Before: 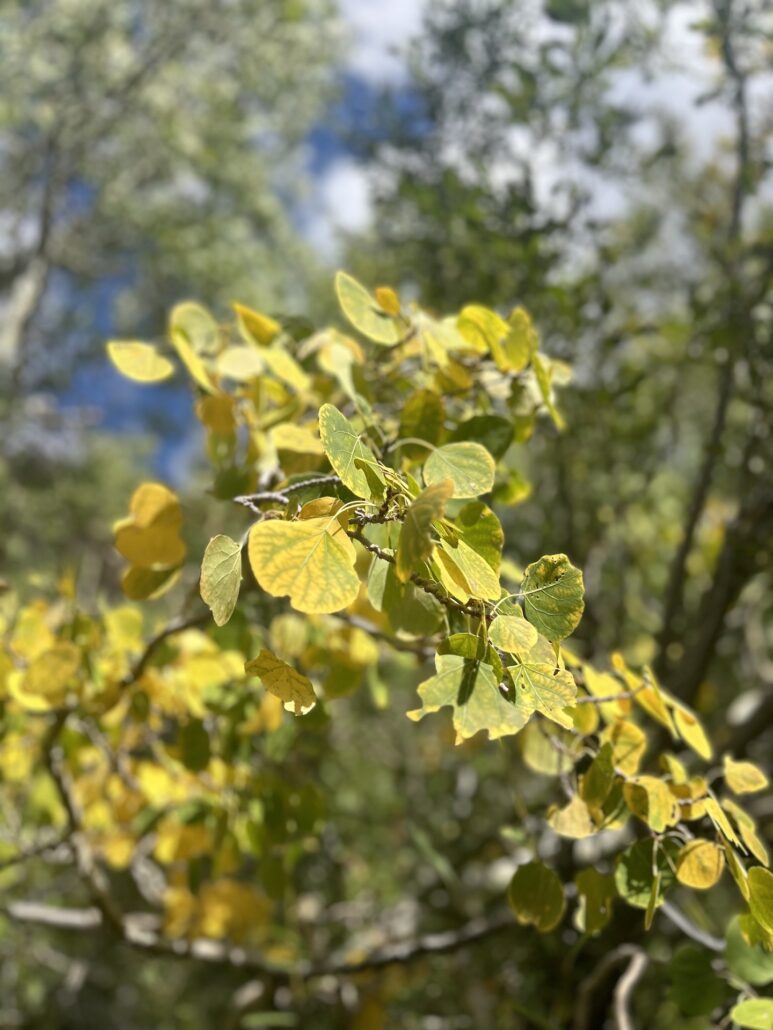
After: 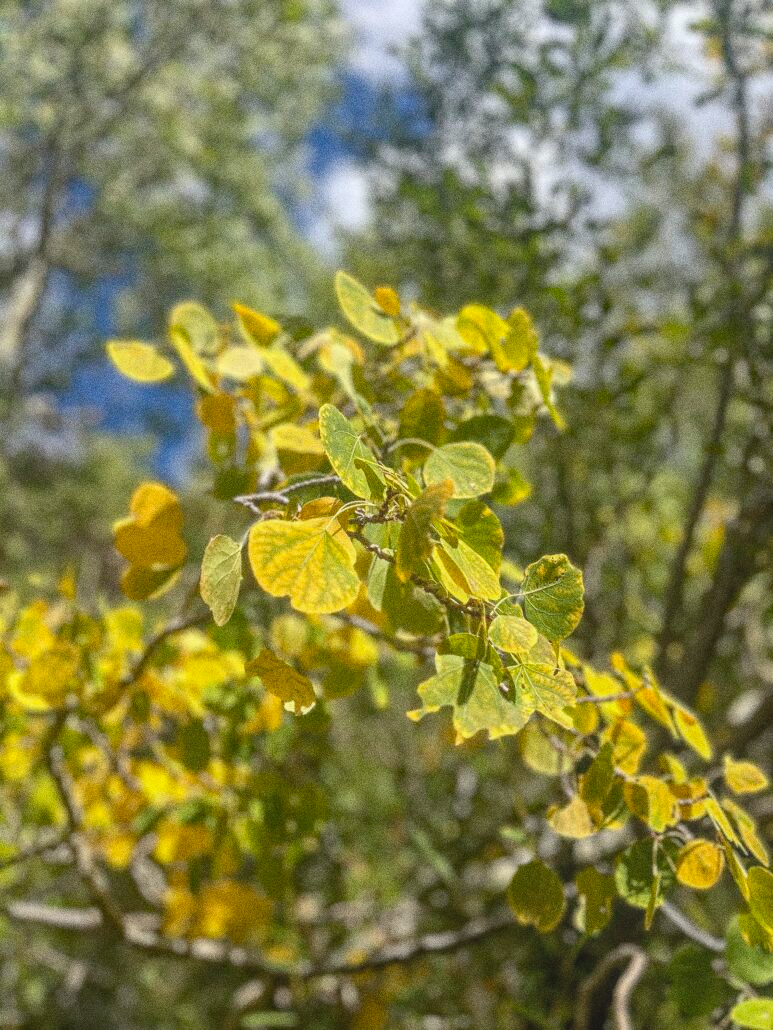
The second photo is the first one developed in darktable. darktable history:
local contrast: highlights 73%, shadows 15%, midtone range 0.197
haze removal: compatibility mode true, adaptive false
grain: coarseness 11.82 ISO, strength 36.67%, mid-tones bias 74.17%
shadows and highlights: low approximation 0.01, soften with gaussian
